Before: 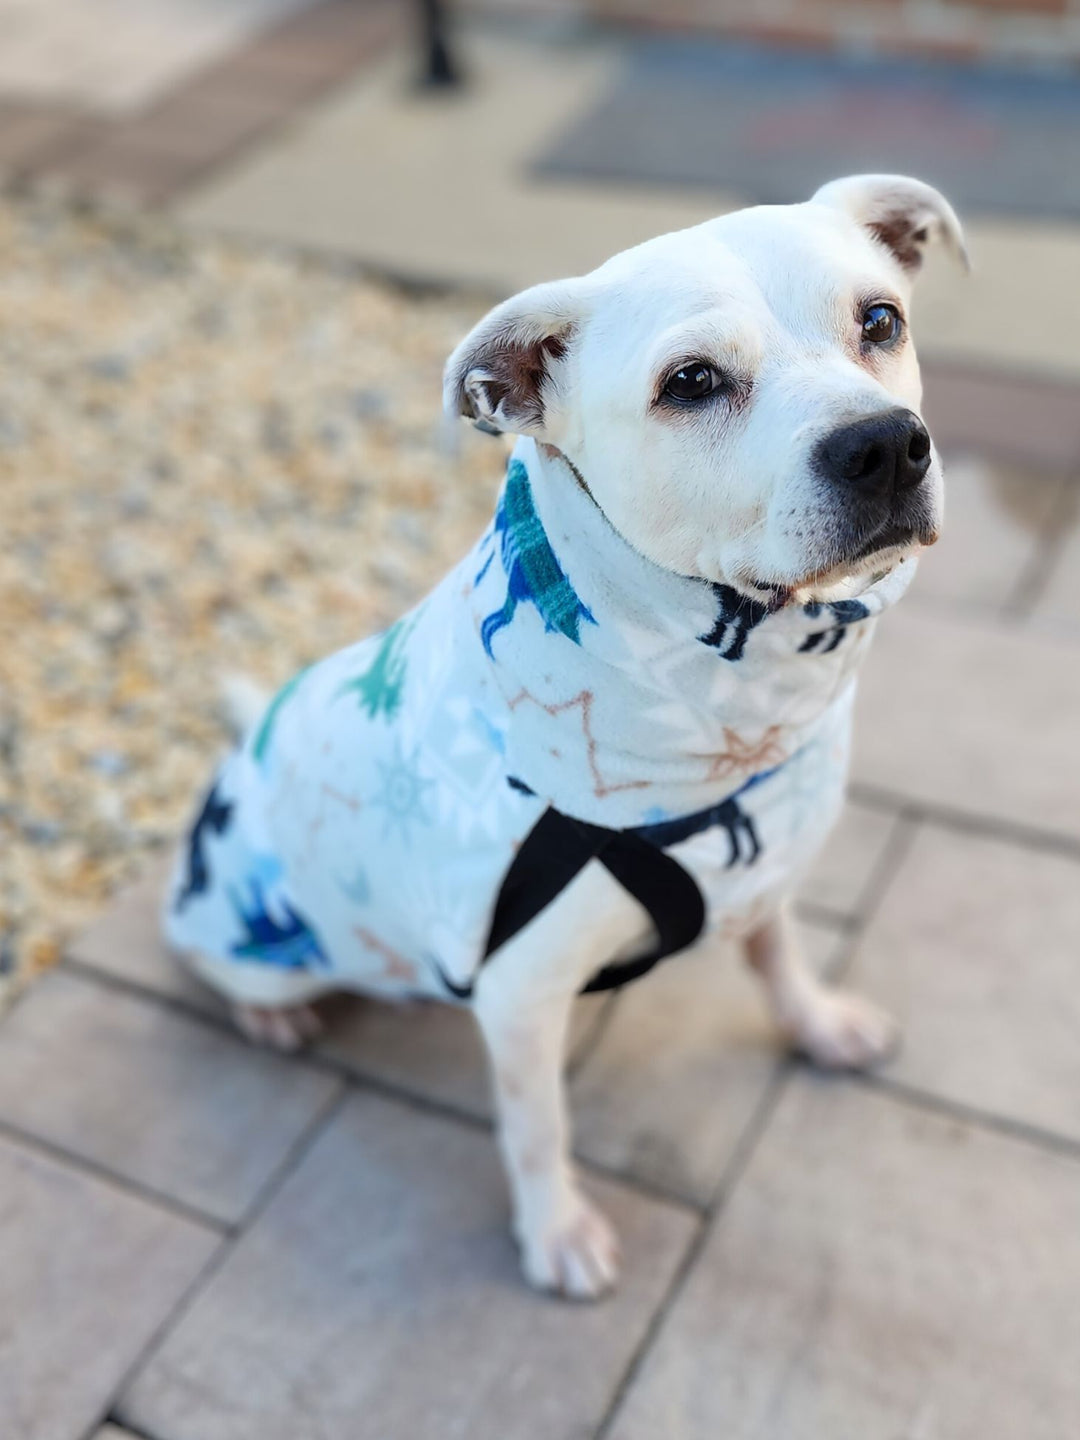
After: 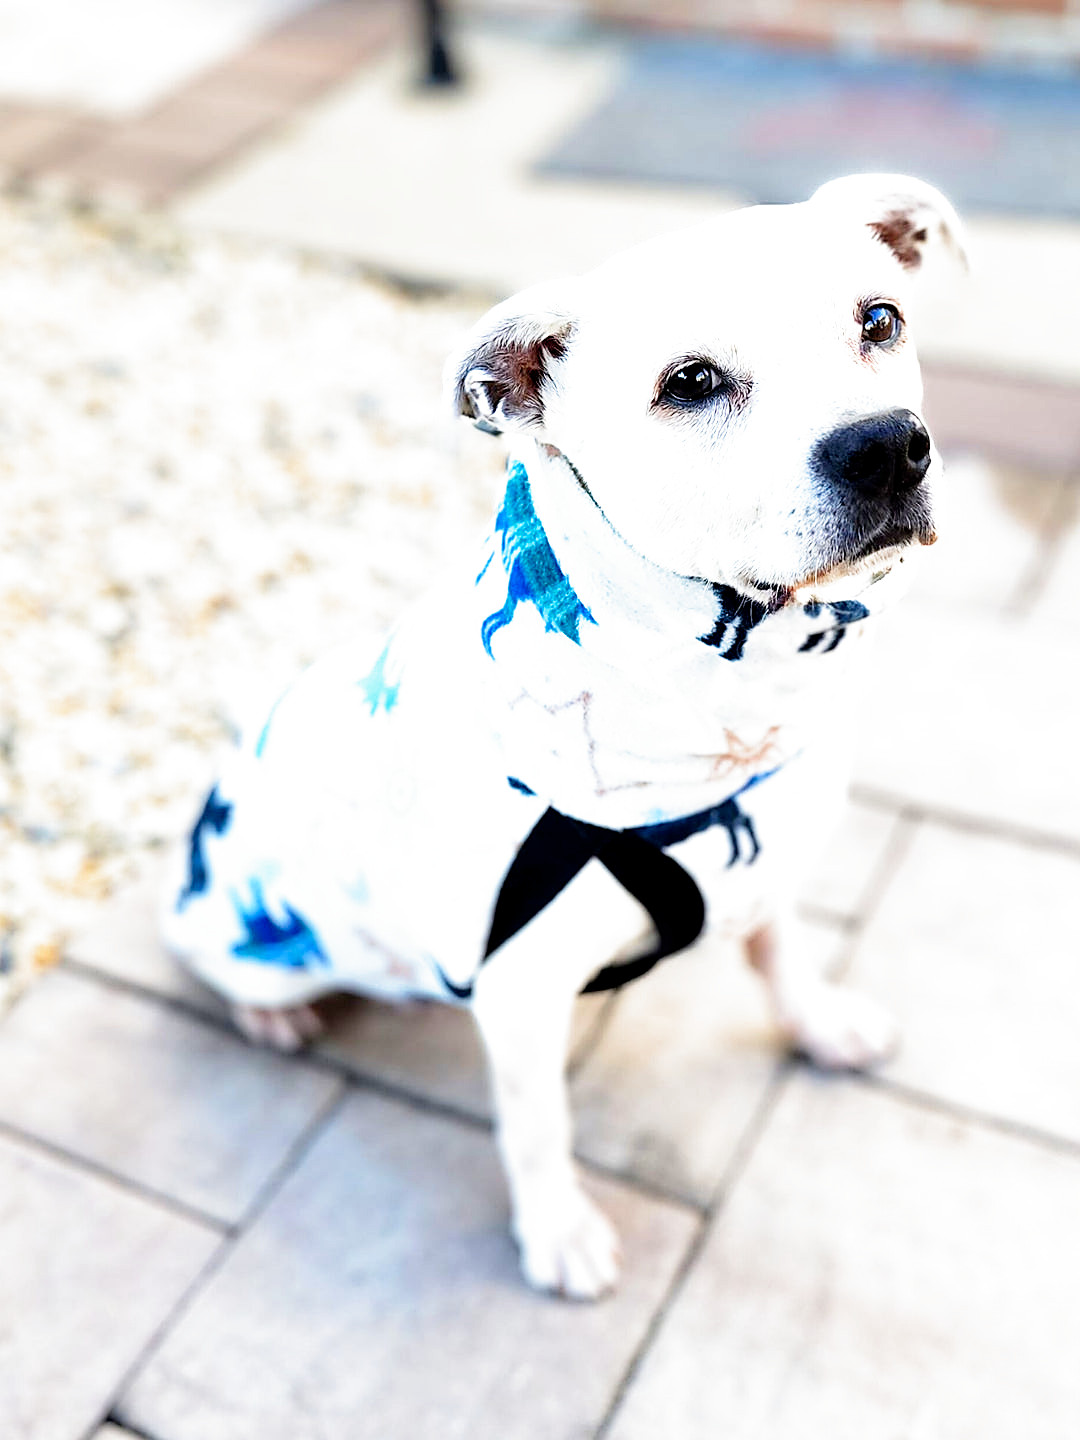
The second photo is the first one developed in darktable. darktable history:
filmic rgb: middle gray luminance 8.8%, black relative exposure -6.3 EV, white relative exposure 2.7 EV, threshold 6 EV, target black luminance 0%, hardness 4.74, latitude 73.47%, contrast 1.332, shadows ↔ highlights balance 10.13%, add noise in highlights 0, preserve chrominance no, color science v3 (2019), use custom middle-gray values true, iterations of high-quality reconstruction 0, contrast in highlights soft, enable highlight reconstruction true
sharpen: on, module defaults
